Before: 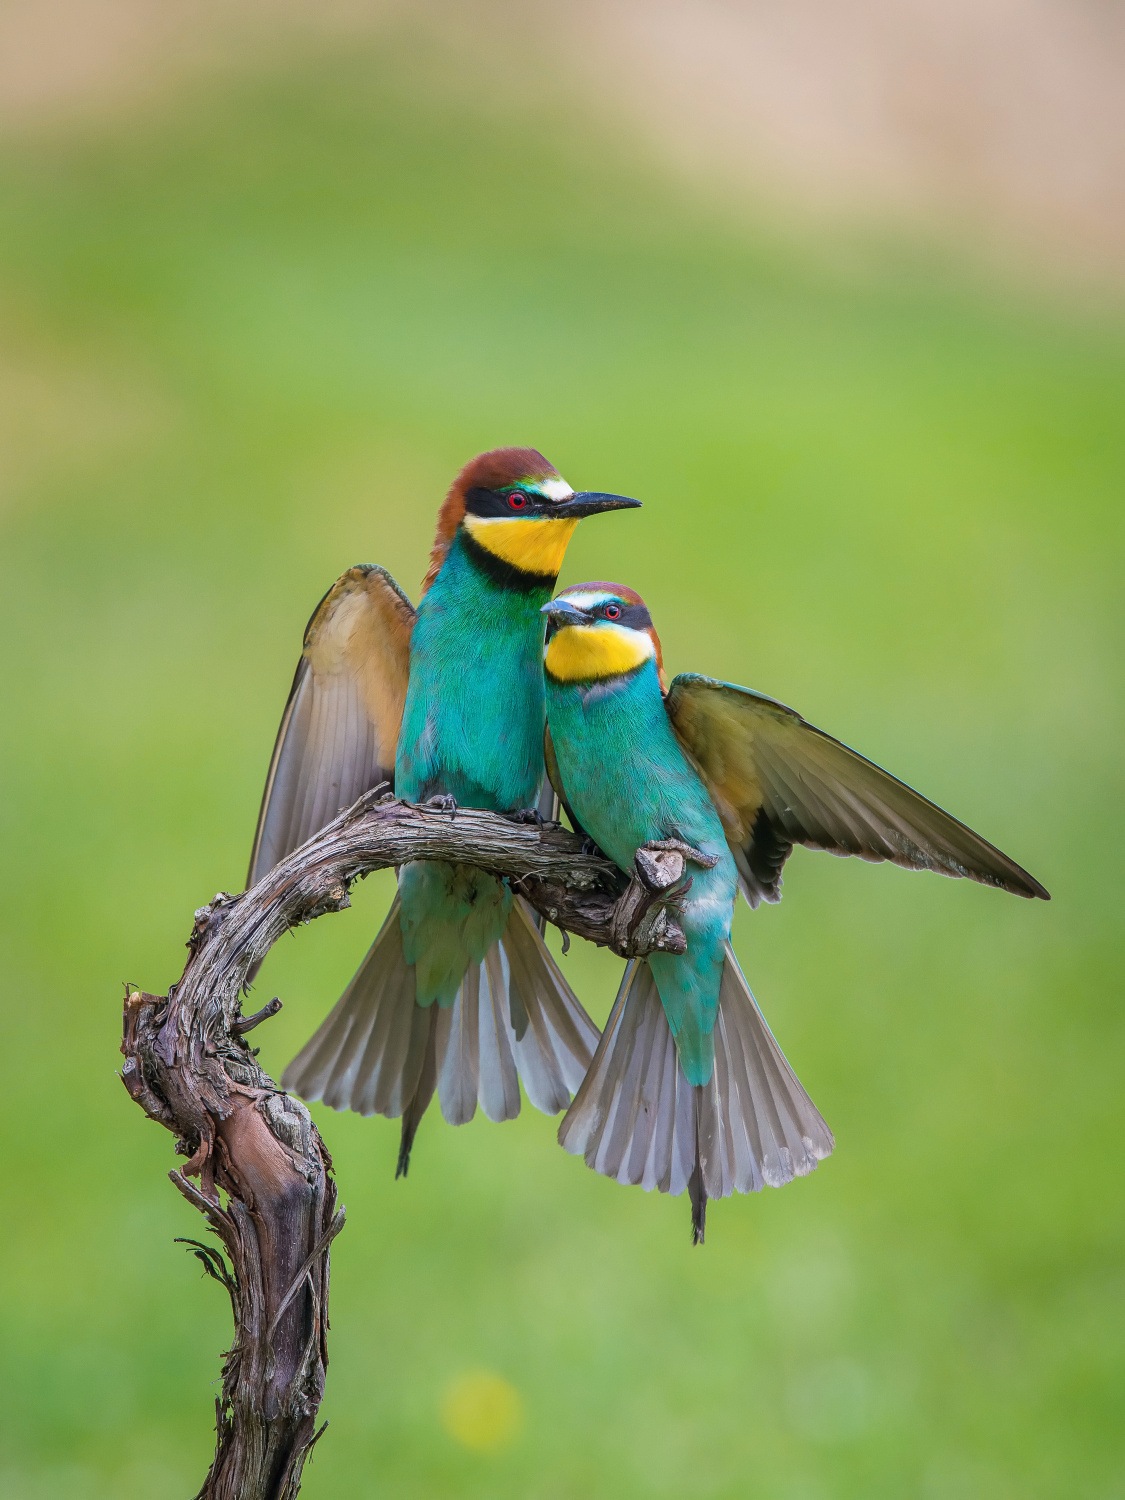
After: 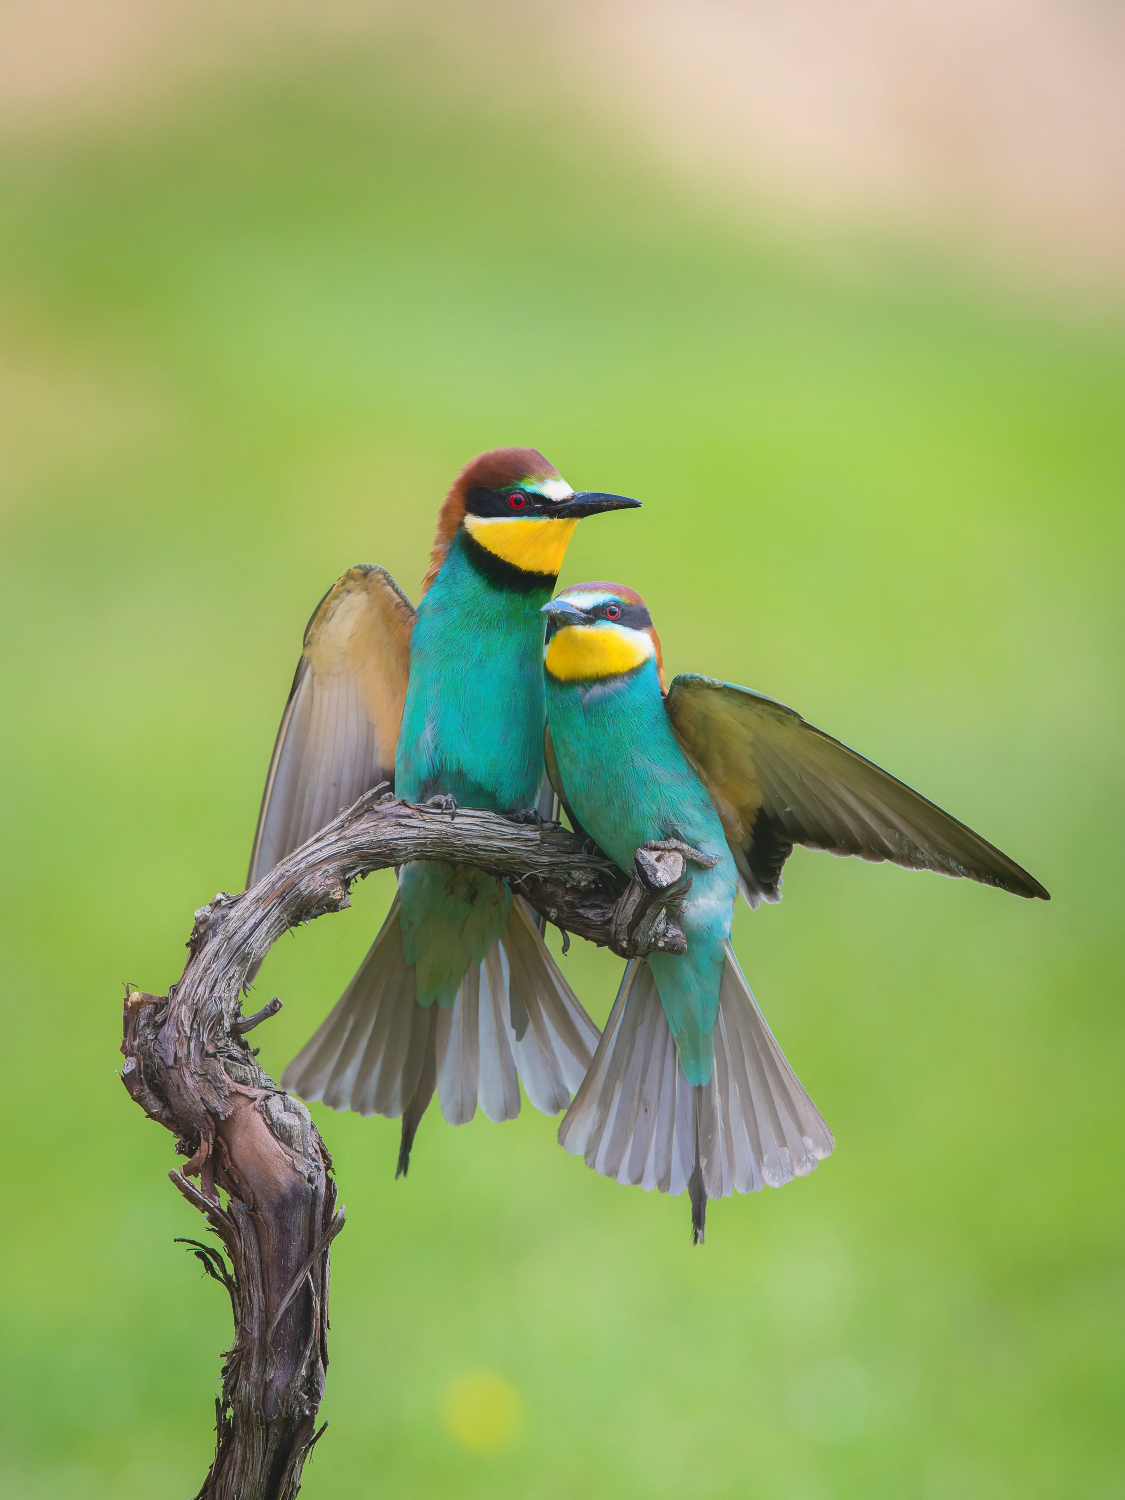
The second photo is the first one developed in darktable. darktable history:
exposure: compensate exposure bias true, compensate highlight preservation false
tone equalizer: -8 EV -0.389 EV, -7 EV -0.427 EV, -6 EV -0.319 EV, -5 EV -0.209 EV, -3 EV 0.2 EV, -2 EV 0.318 EV, -1 EV 0.381 EV, +0 EV 0.412 EV, edges refinement/feathering 500, mask exposure compensation -1.57 EV, preserve details no
contrast equalizer: y [[0.6 ×6], [0.55 ×6], [0 ×6], [0 ×6], [0 ×6]], mix -0.982
